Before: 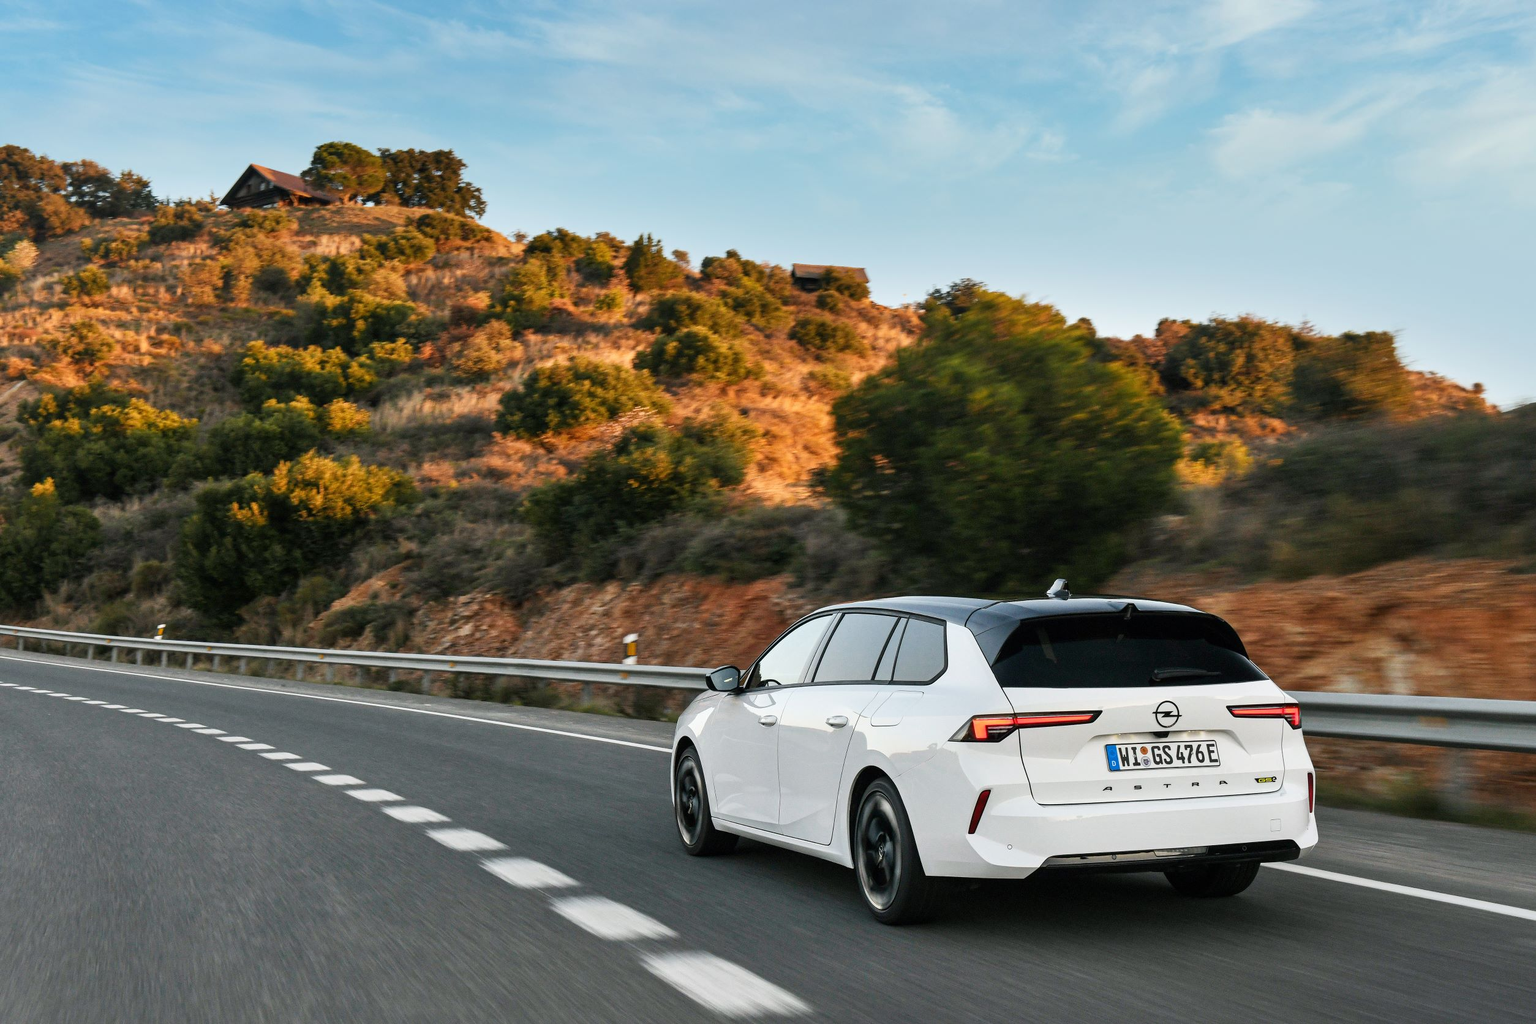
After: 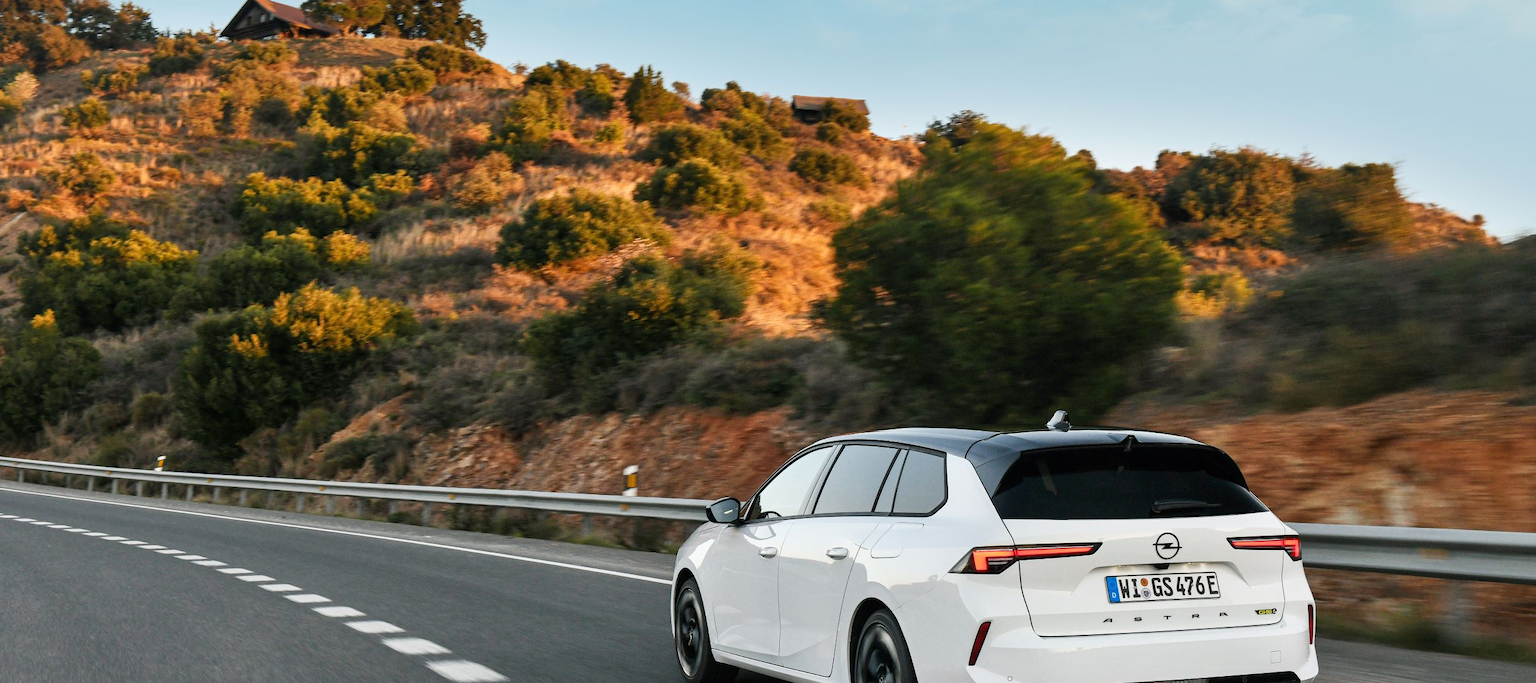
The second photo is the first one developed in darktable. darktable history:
crop: top 16.457%, bottom 16.749%
